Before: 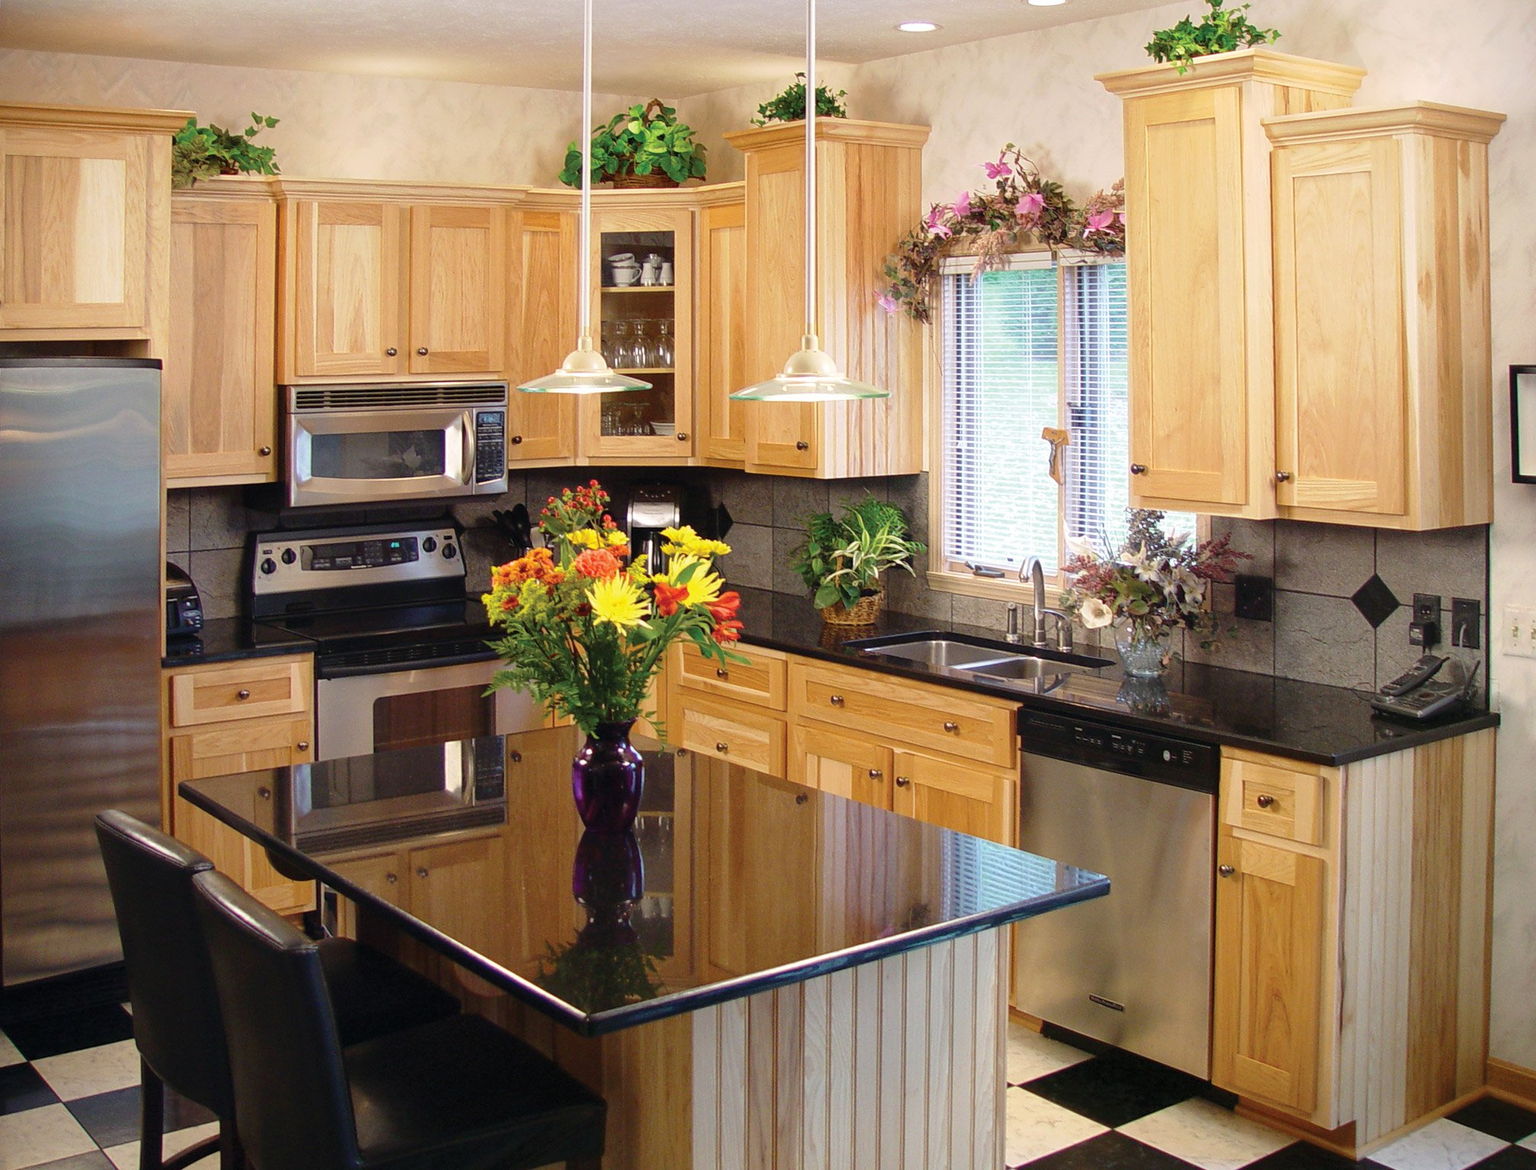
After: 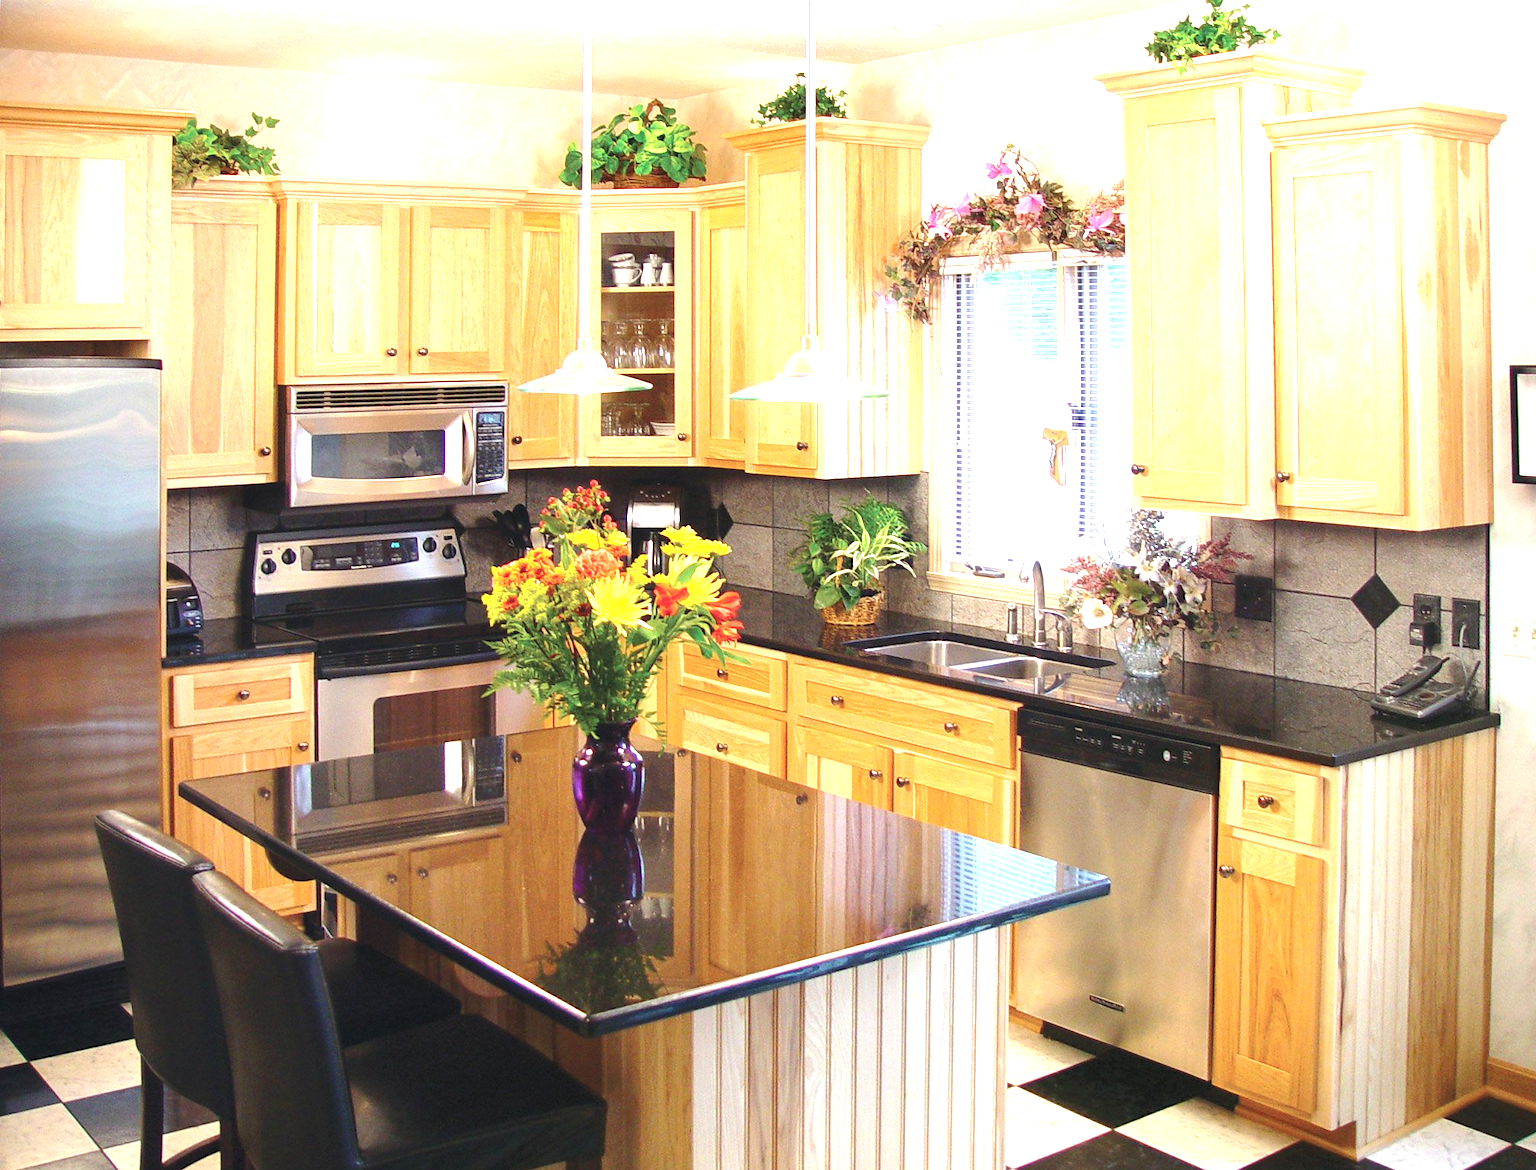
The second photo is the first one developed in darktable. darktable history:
exposure: black level correction -0.002, exposure 1.329 EV, compensate exposure bias true, compensate highlight preservation false
